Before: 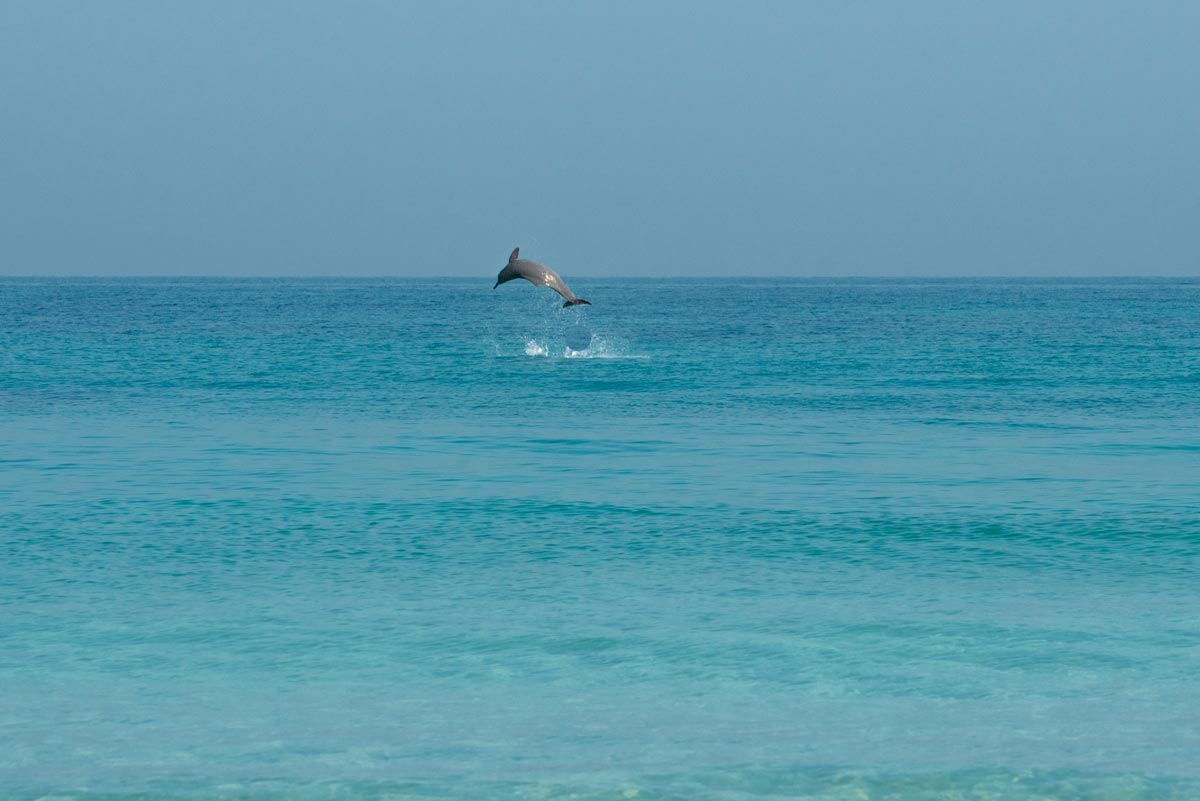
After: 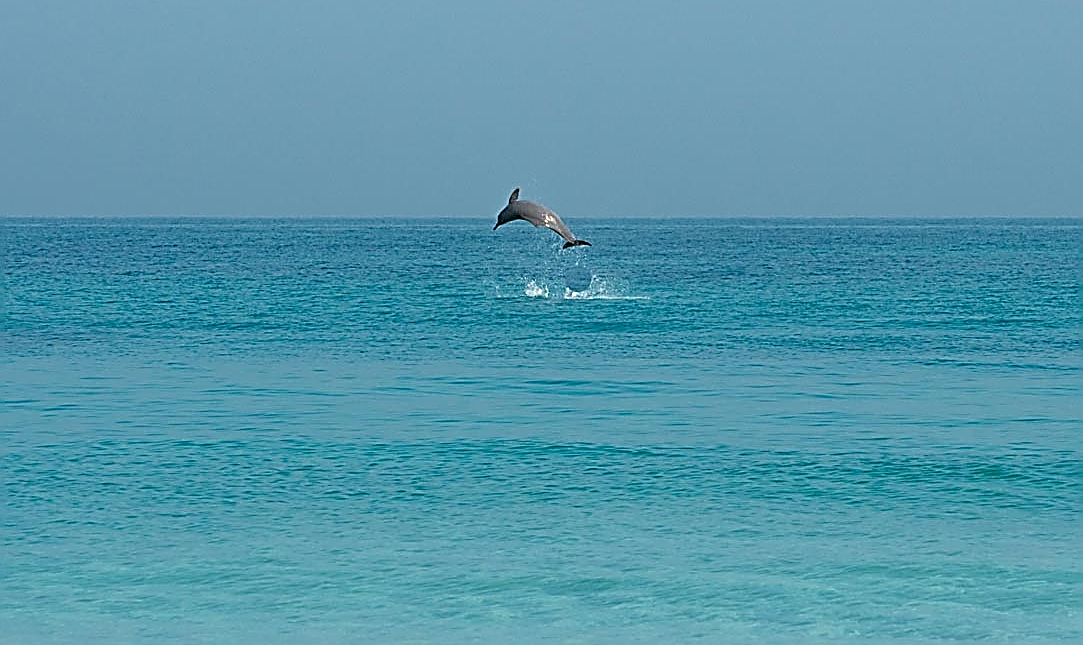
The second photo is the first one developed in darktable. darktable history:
crop: top 7.49%, right 9.717%, bottom 11.943%
sharpen: amount 2
